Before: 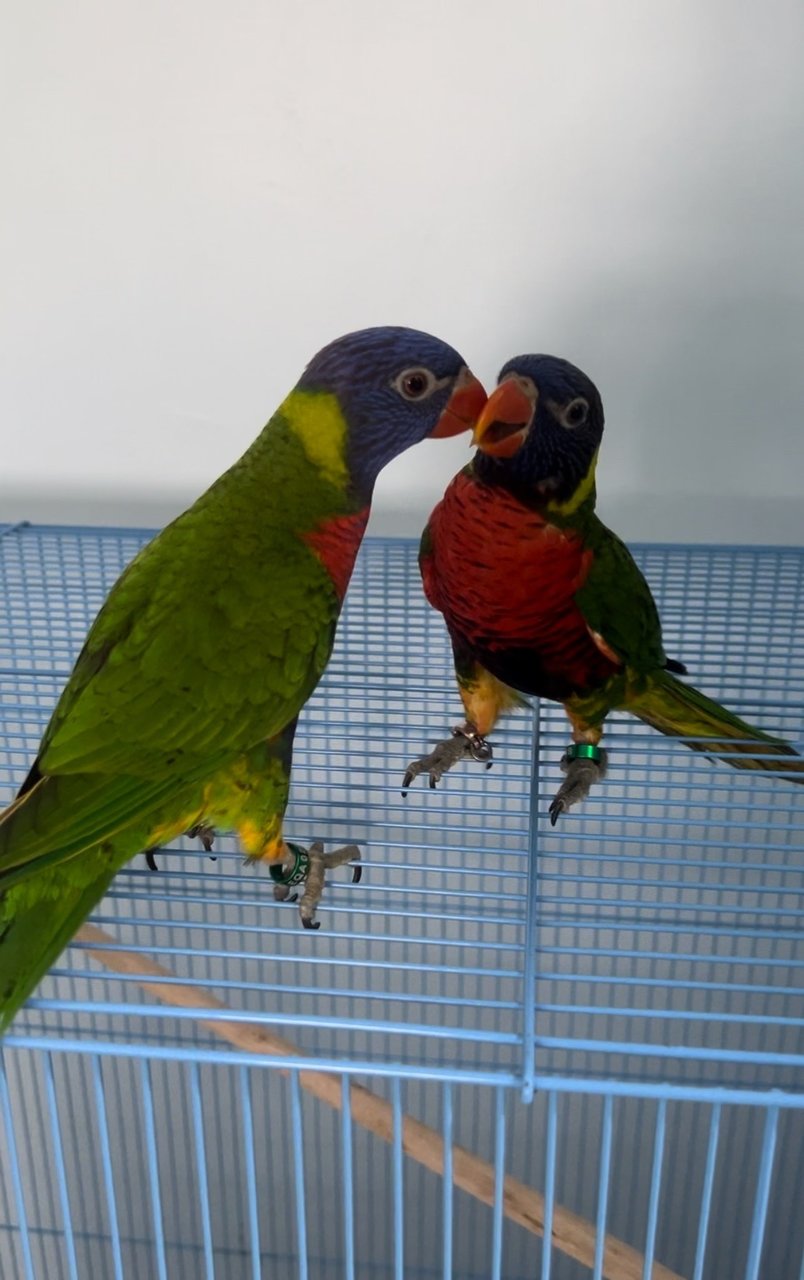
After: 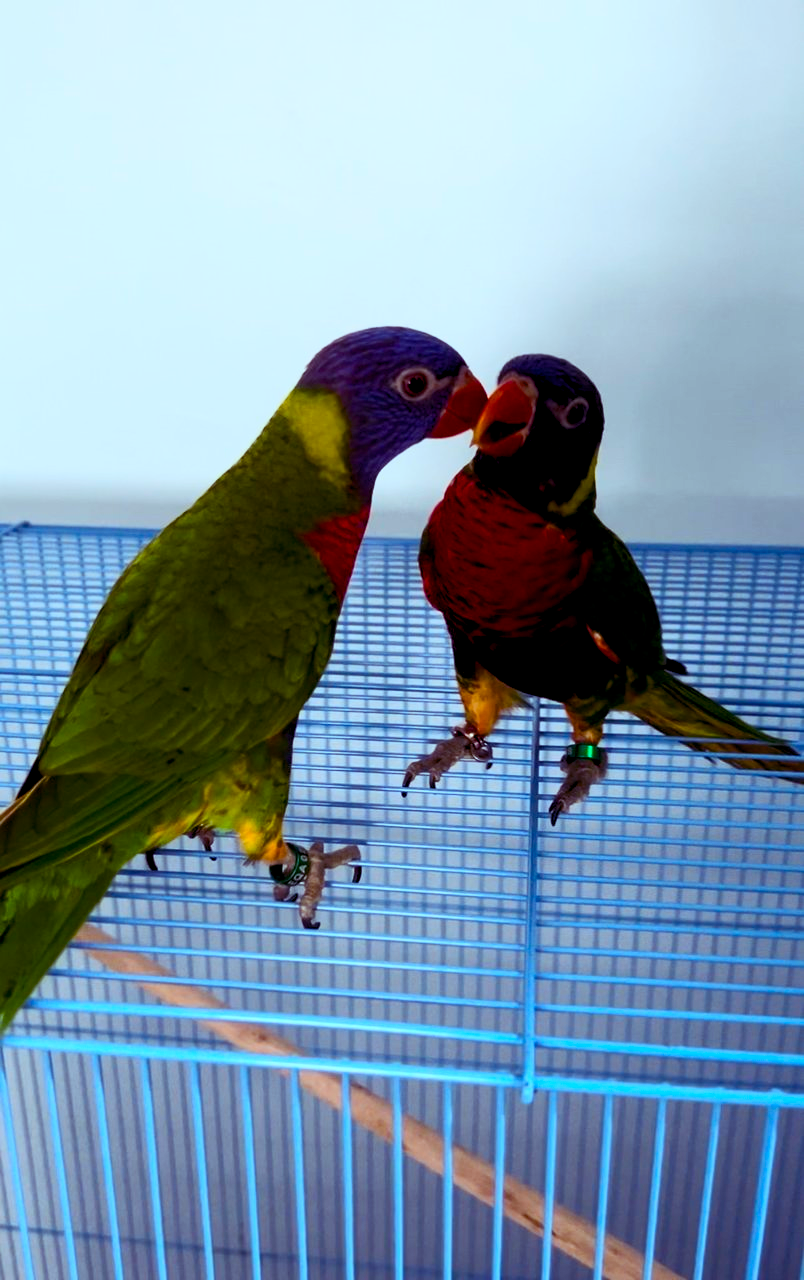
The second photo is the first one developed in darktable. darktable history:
color balance rgb: shadows lift › luminance -21.66%, shadows lift › chroma 8.98%, shadows lift › hue 283.37°, power › chroma 1.05%, power › hue 25.59°, highlights gain › luminance 6.08%, highlights gain › chroma 2.55%, highlights gain › hue 90°, global offset › luminance -0.87%, perceptual saturation grading › global saturation 25%, perceptual saturation grading › highlights -28.39%, perceptual saturation grading › shadows 33.98%
contrast brightness saturation: contrast 0.23, brightness 0.1, saturation 0.29
color correction: highlights a* -9.35, highlights b* -23.15
